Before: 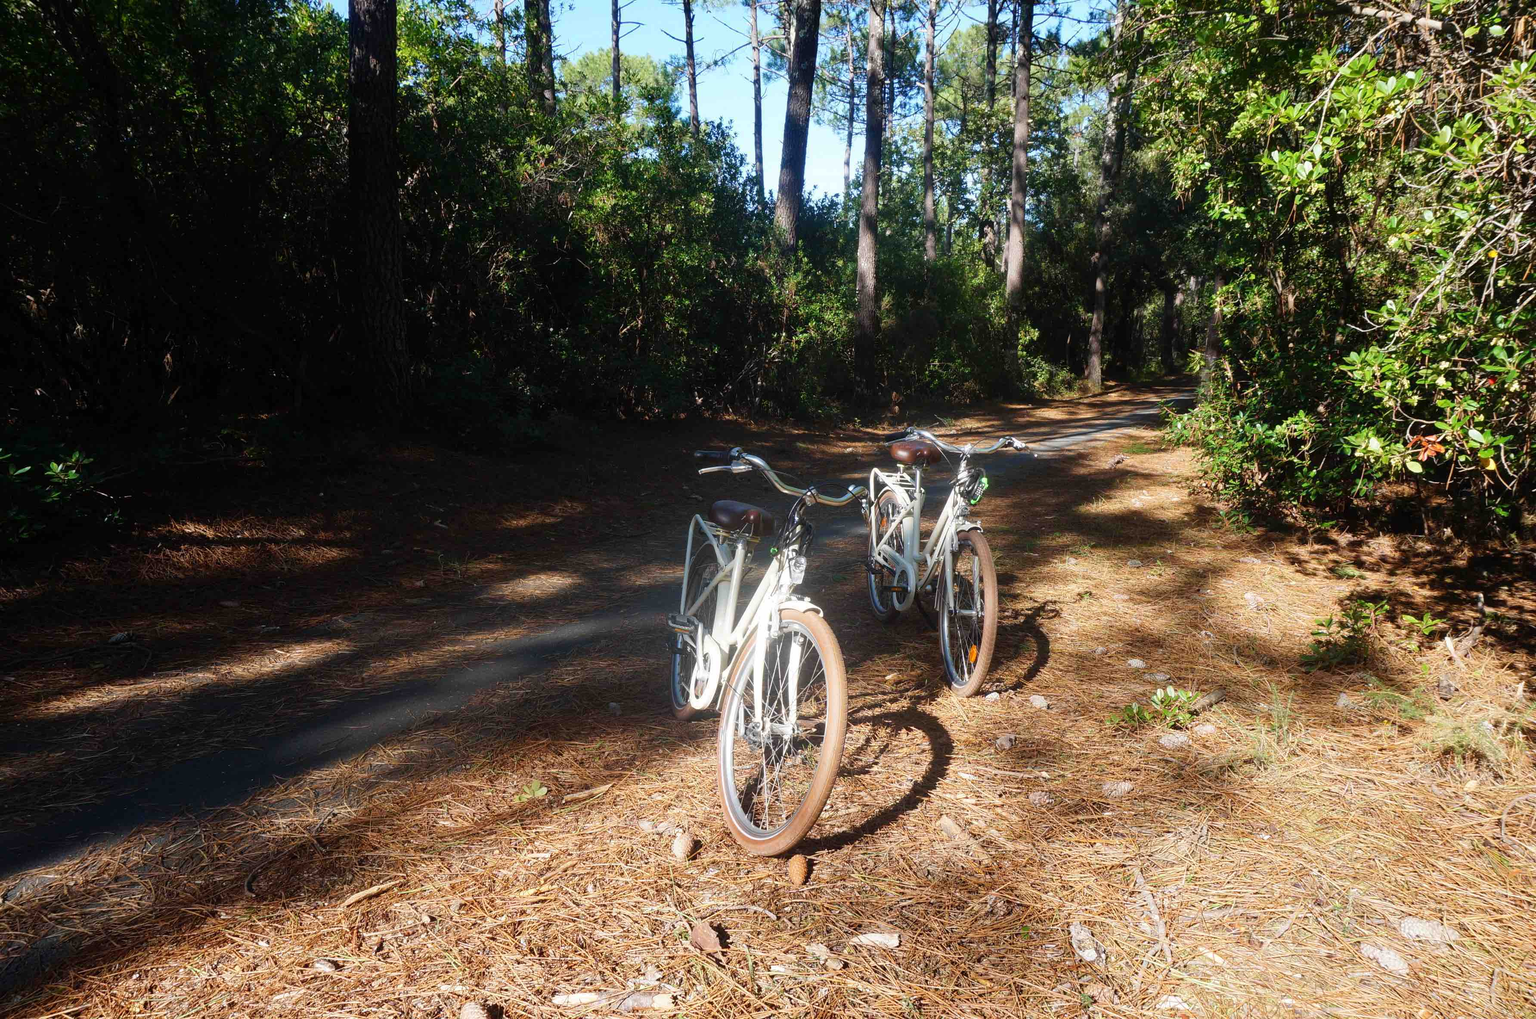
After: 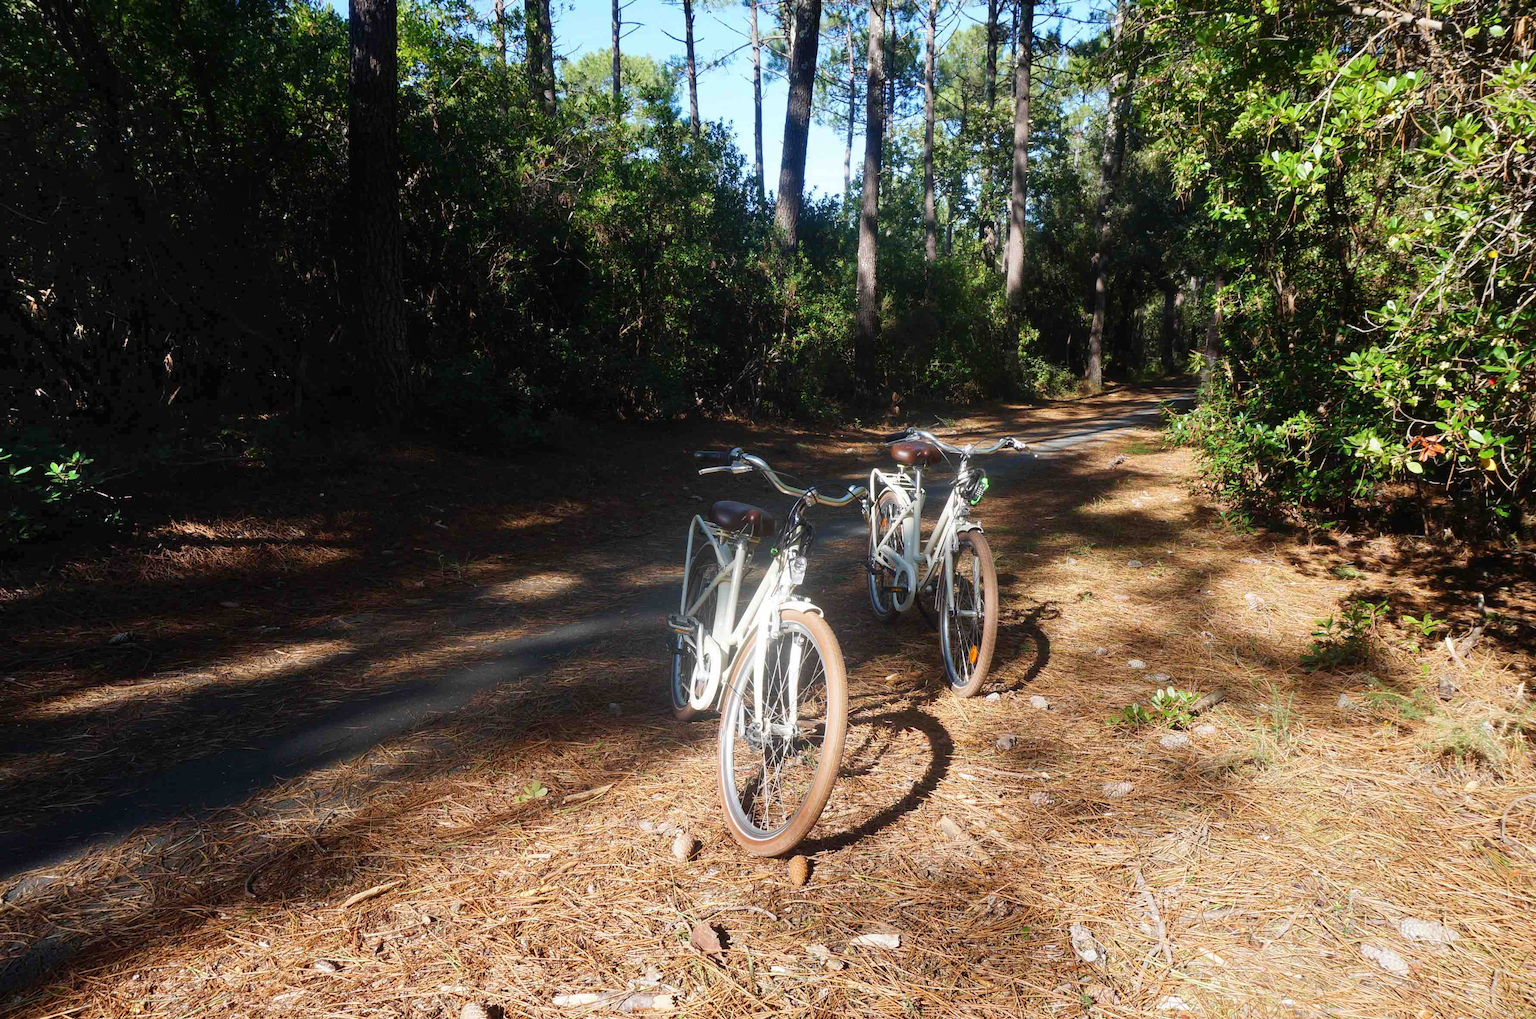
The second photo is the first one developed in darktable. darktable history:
shadows and highlights: radius 333.8, shadows 63.68, highlights 5.19, compress 87.9%, soften with gaussian
